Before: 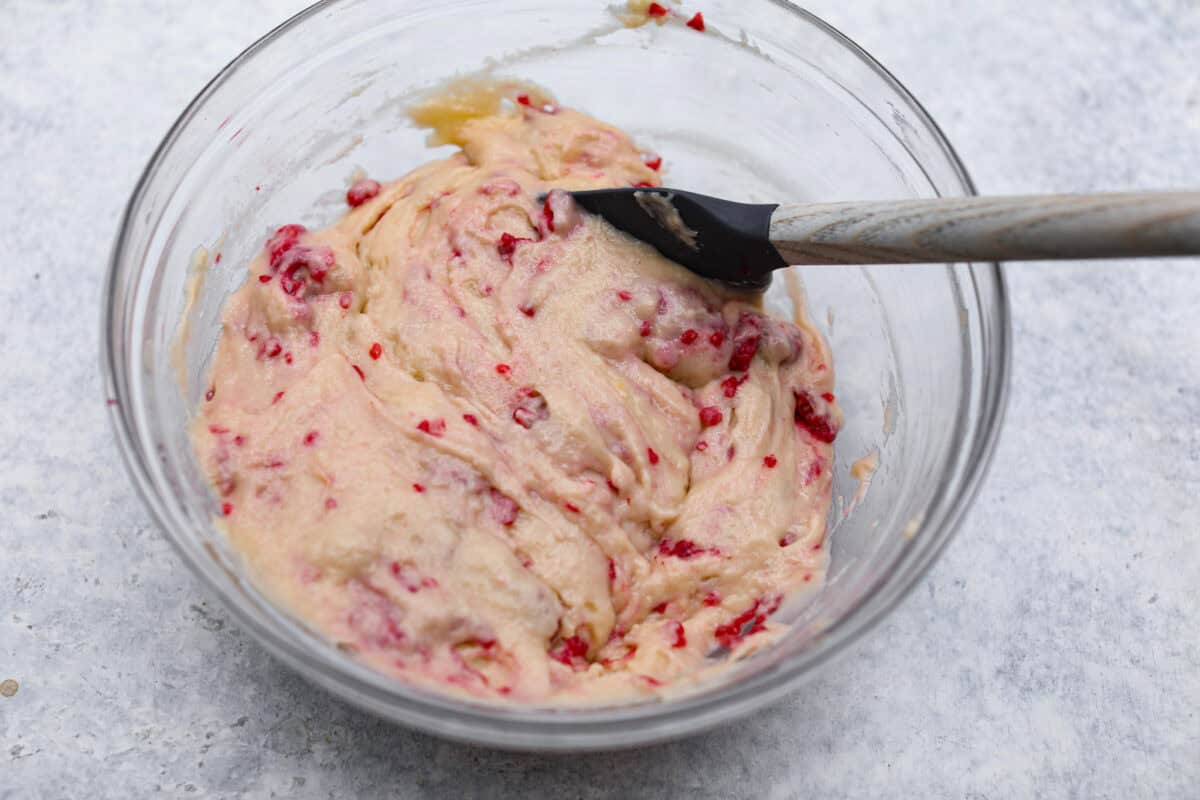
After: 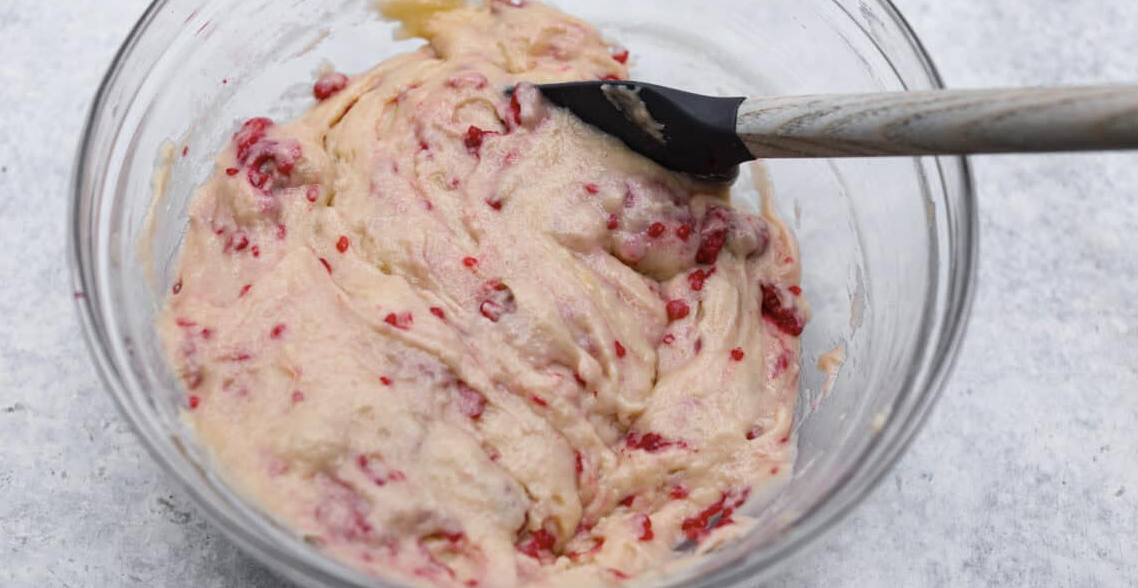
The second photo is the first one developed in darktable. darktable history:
crop and rotate: left 2.817%, top 13.607%, right 2.345%, bottom 12.846%
contrast brightness saturation: saturation -0.179
